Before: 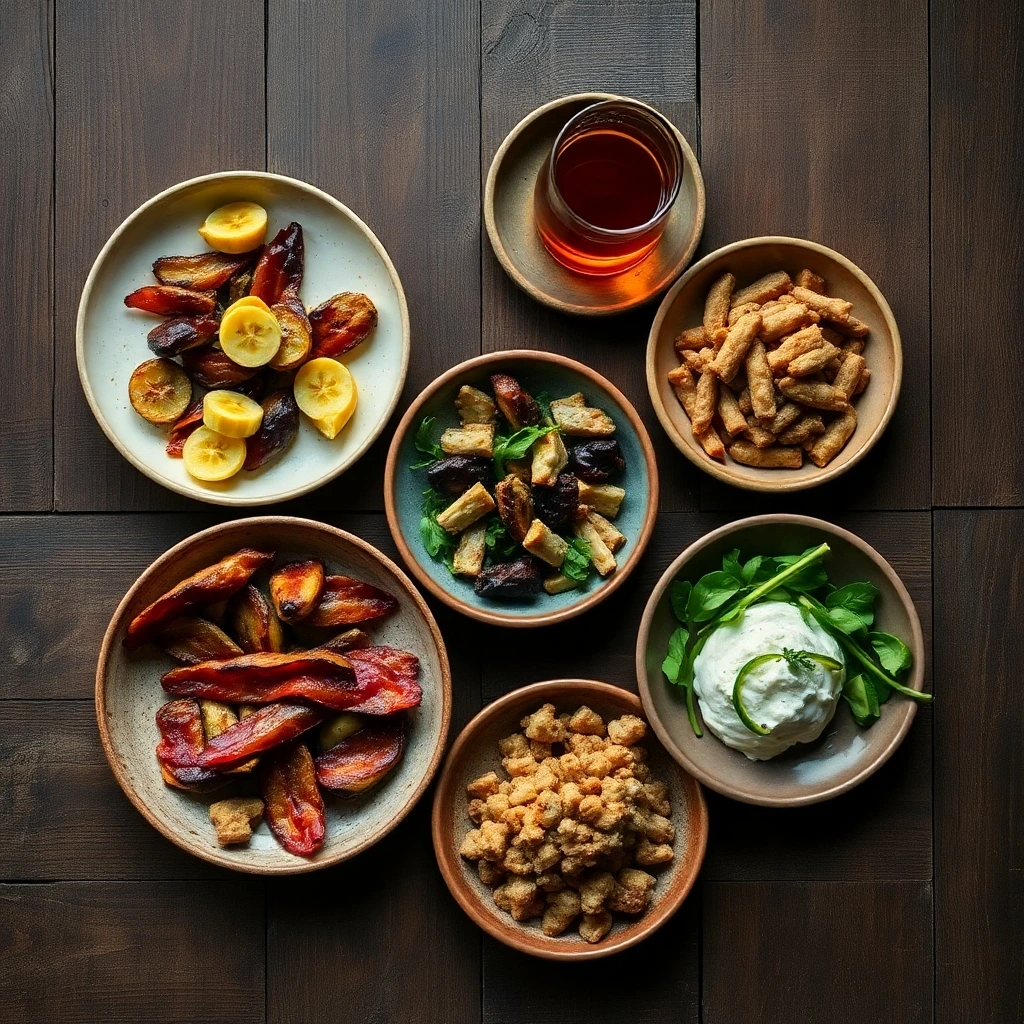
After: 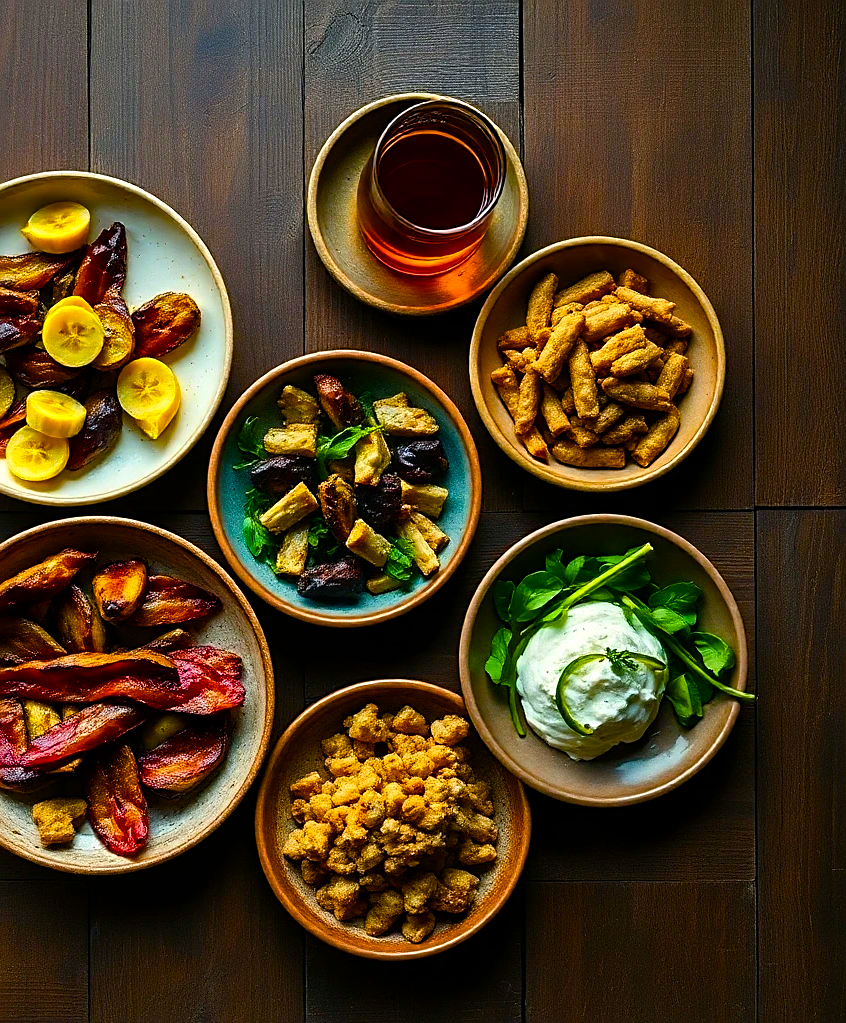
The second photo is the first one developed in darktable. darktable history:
crop: left 17.308%, bottom 0.015%
color balance rgb: shadows lift › hue 85.55°, perceptual saturation grading › global saturation 20%, perceptual saturation grading › highlights -14.23%, perceptual saturation grading › shadows 49.962%, perceptual brilliance grading › highlights 4.532%, perceptual brilliance grading › shadows -9.992%, global vibrance 50.394%
sharpen: on, module defaults
